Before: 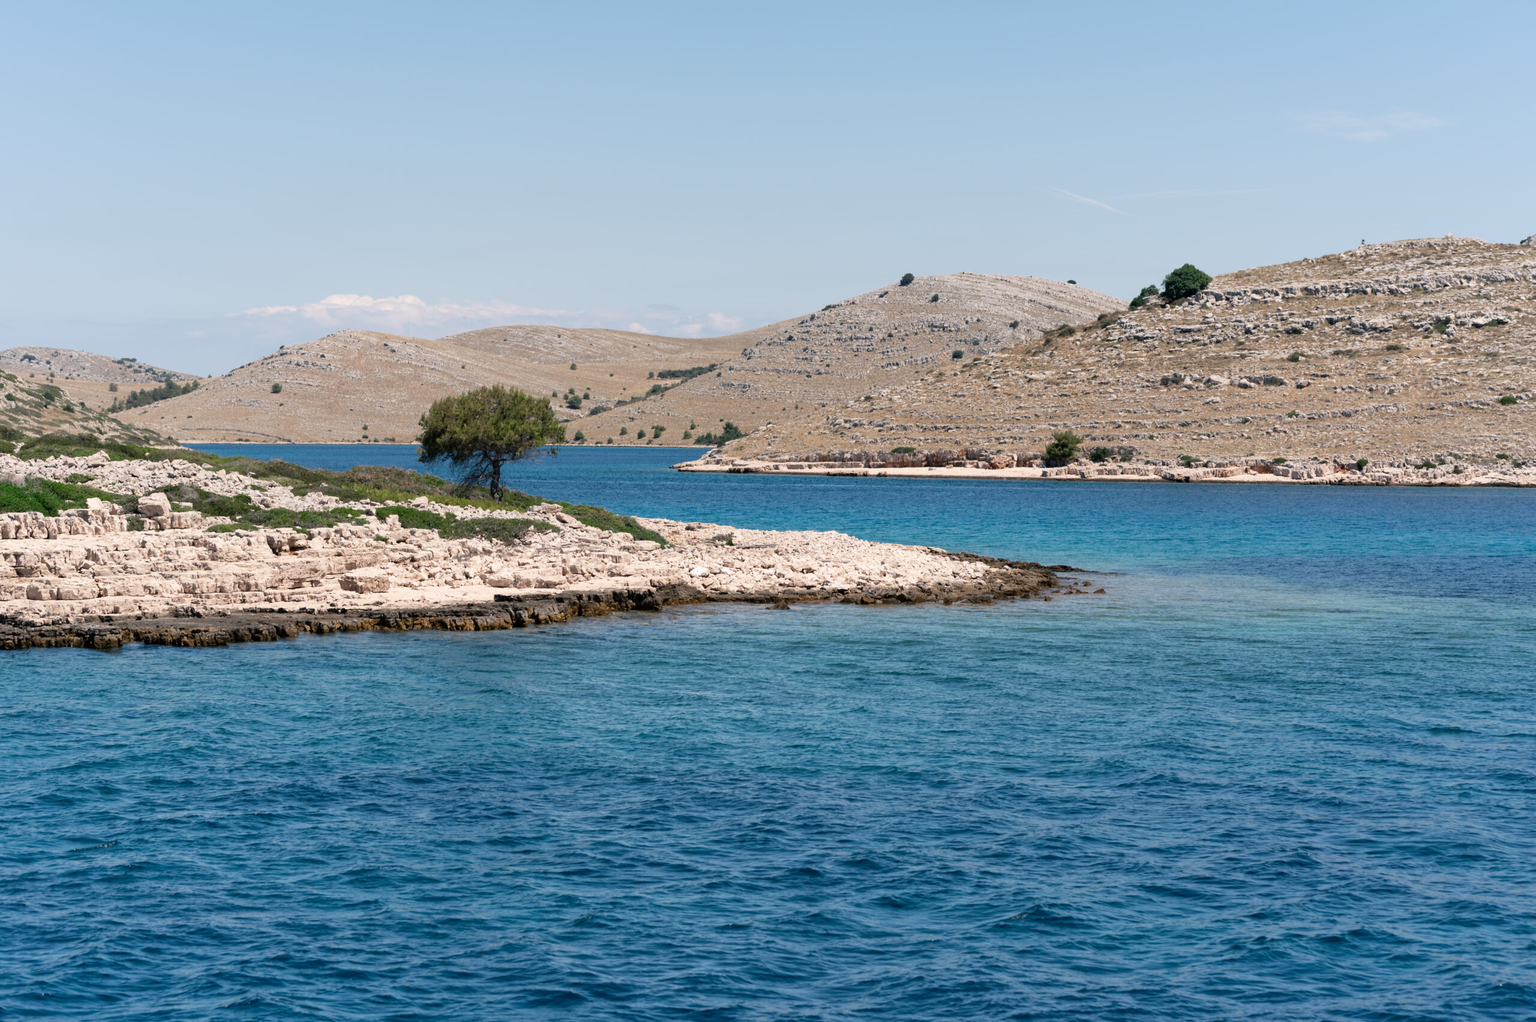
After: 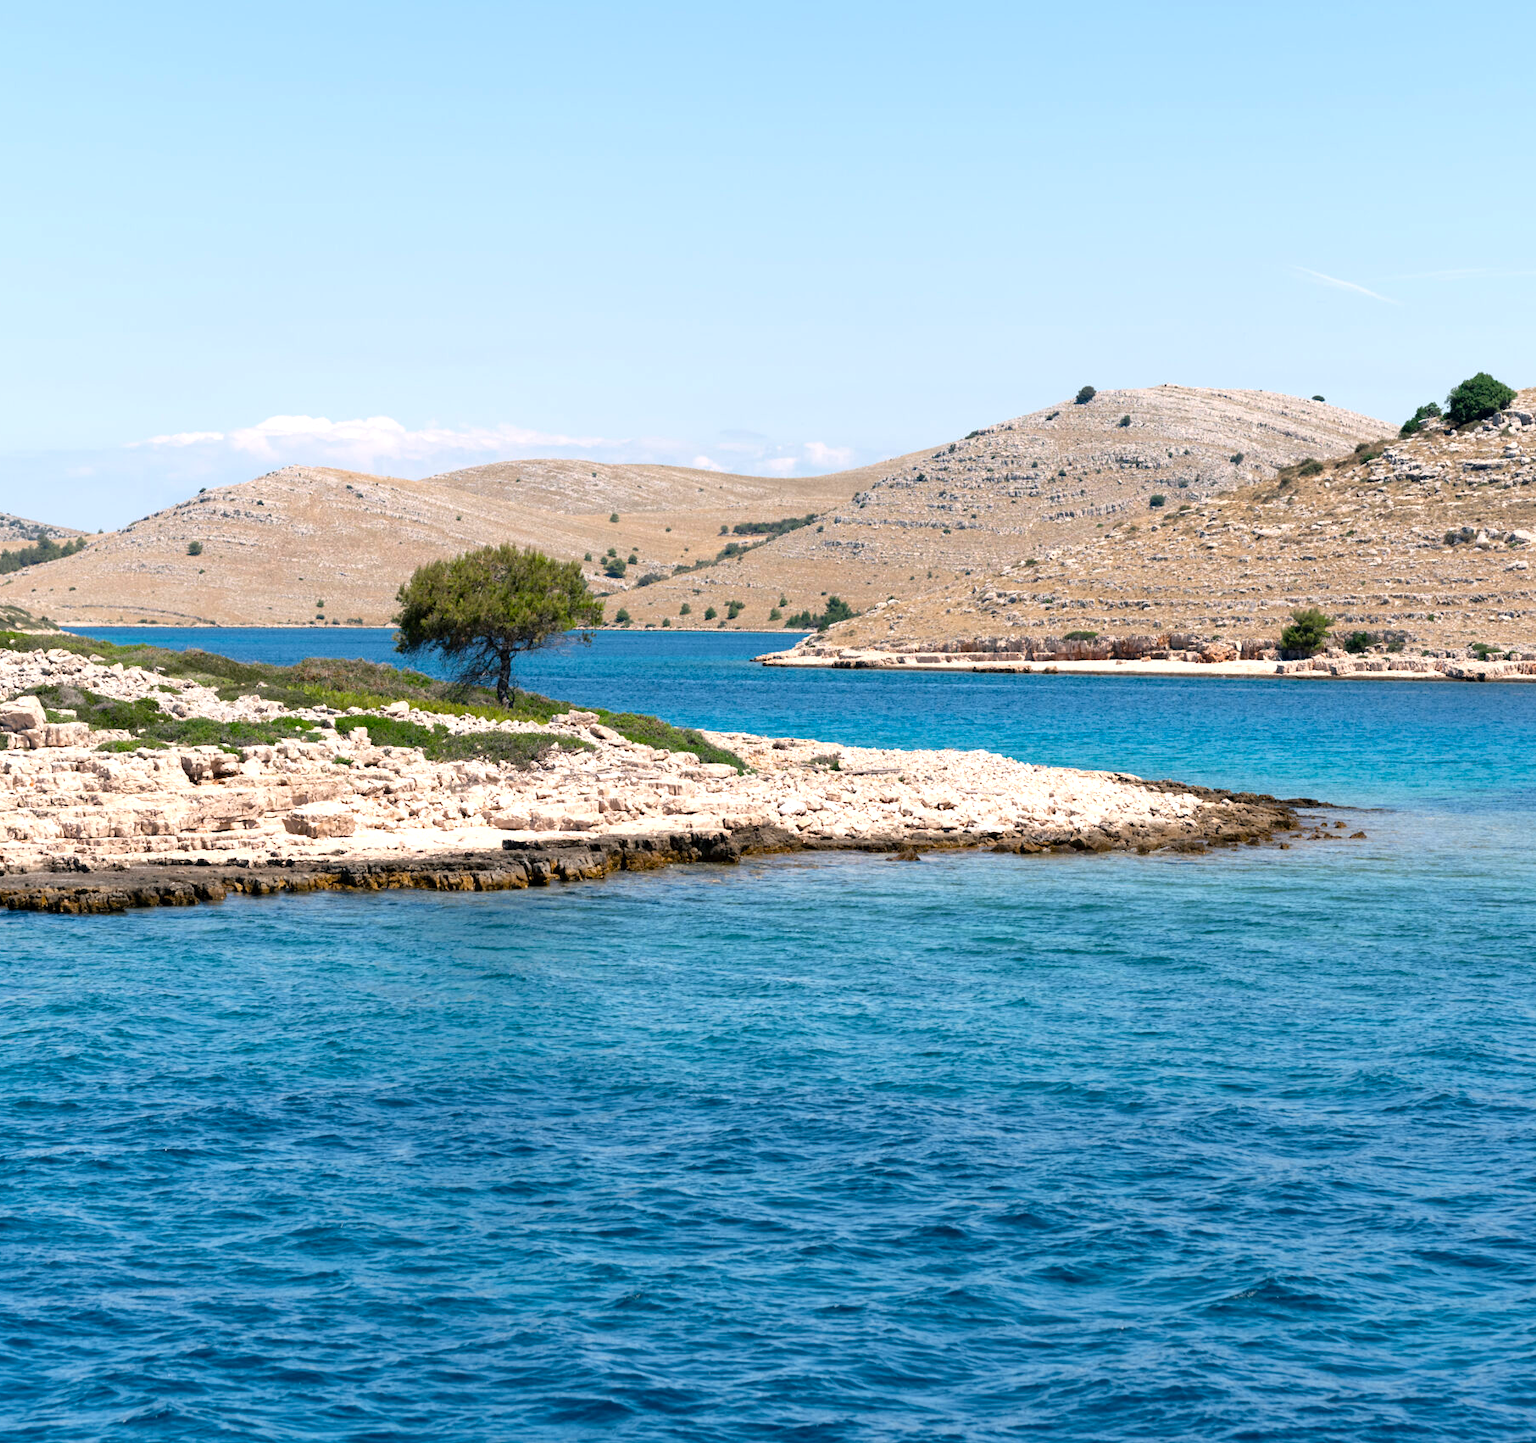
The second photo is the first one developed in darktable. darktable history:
exposure: black level correction 0.001, exposure 0.5 EV, compensate exposure bias true, compensate highlight preservation false
crop and rotate: left 9.061%, right 20.142%
tone equalizer: on, module defaults
color balance: output saturation 120%
